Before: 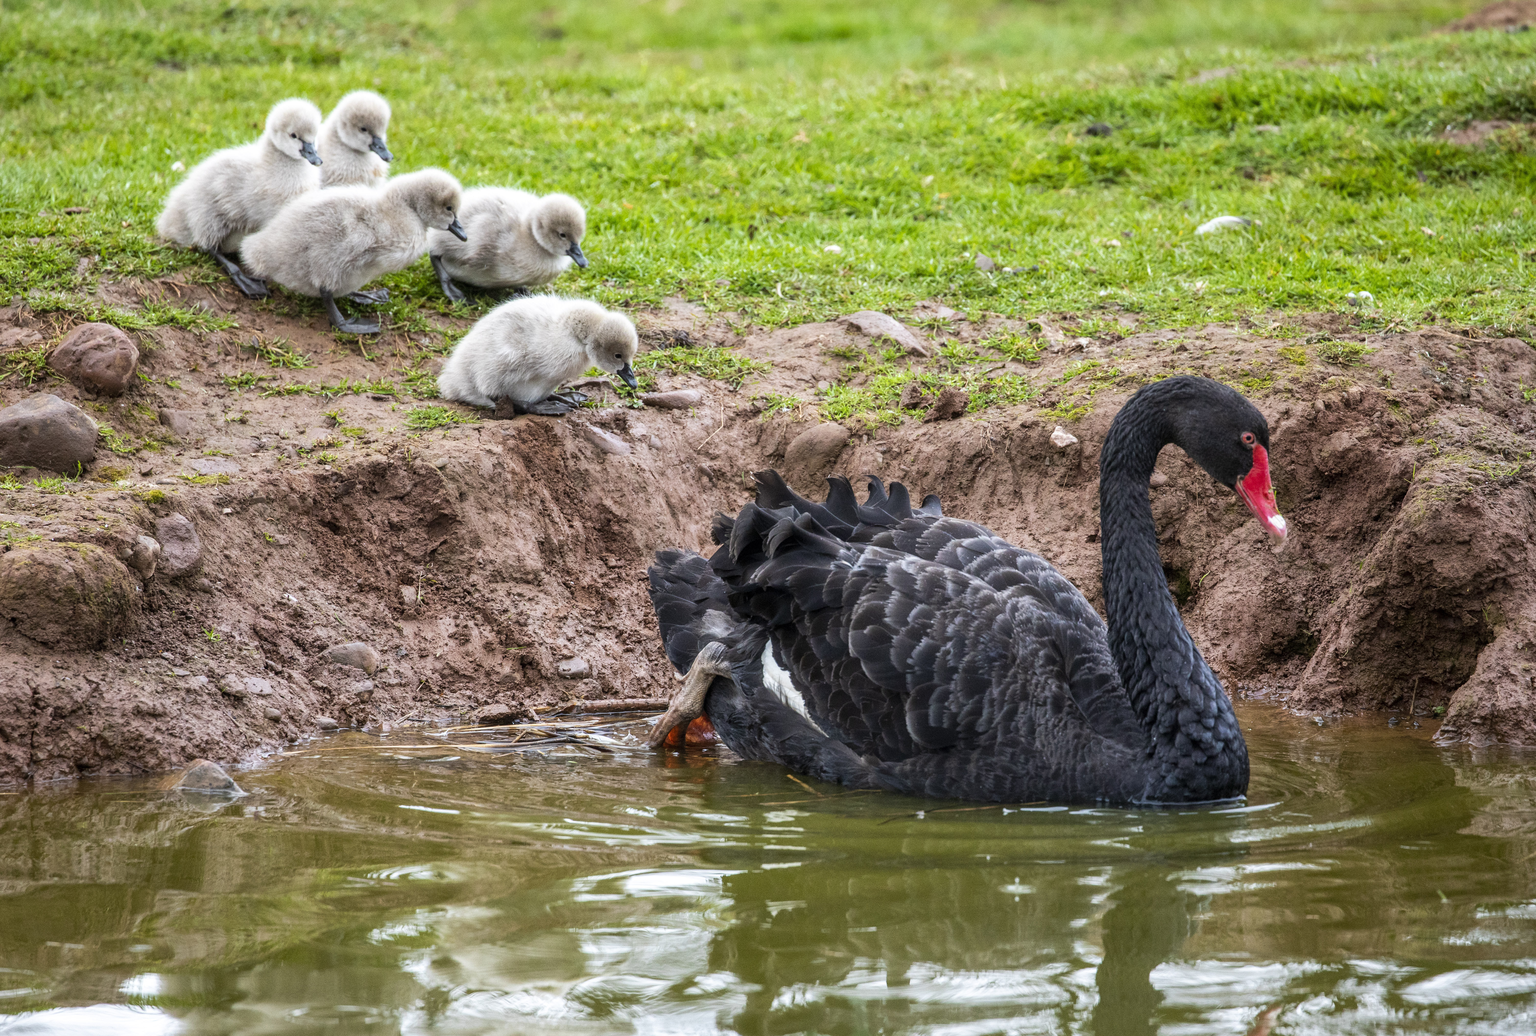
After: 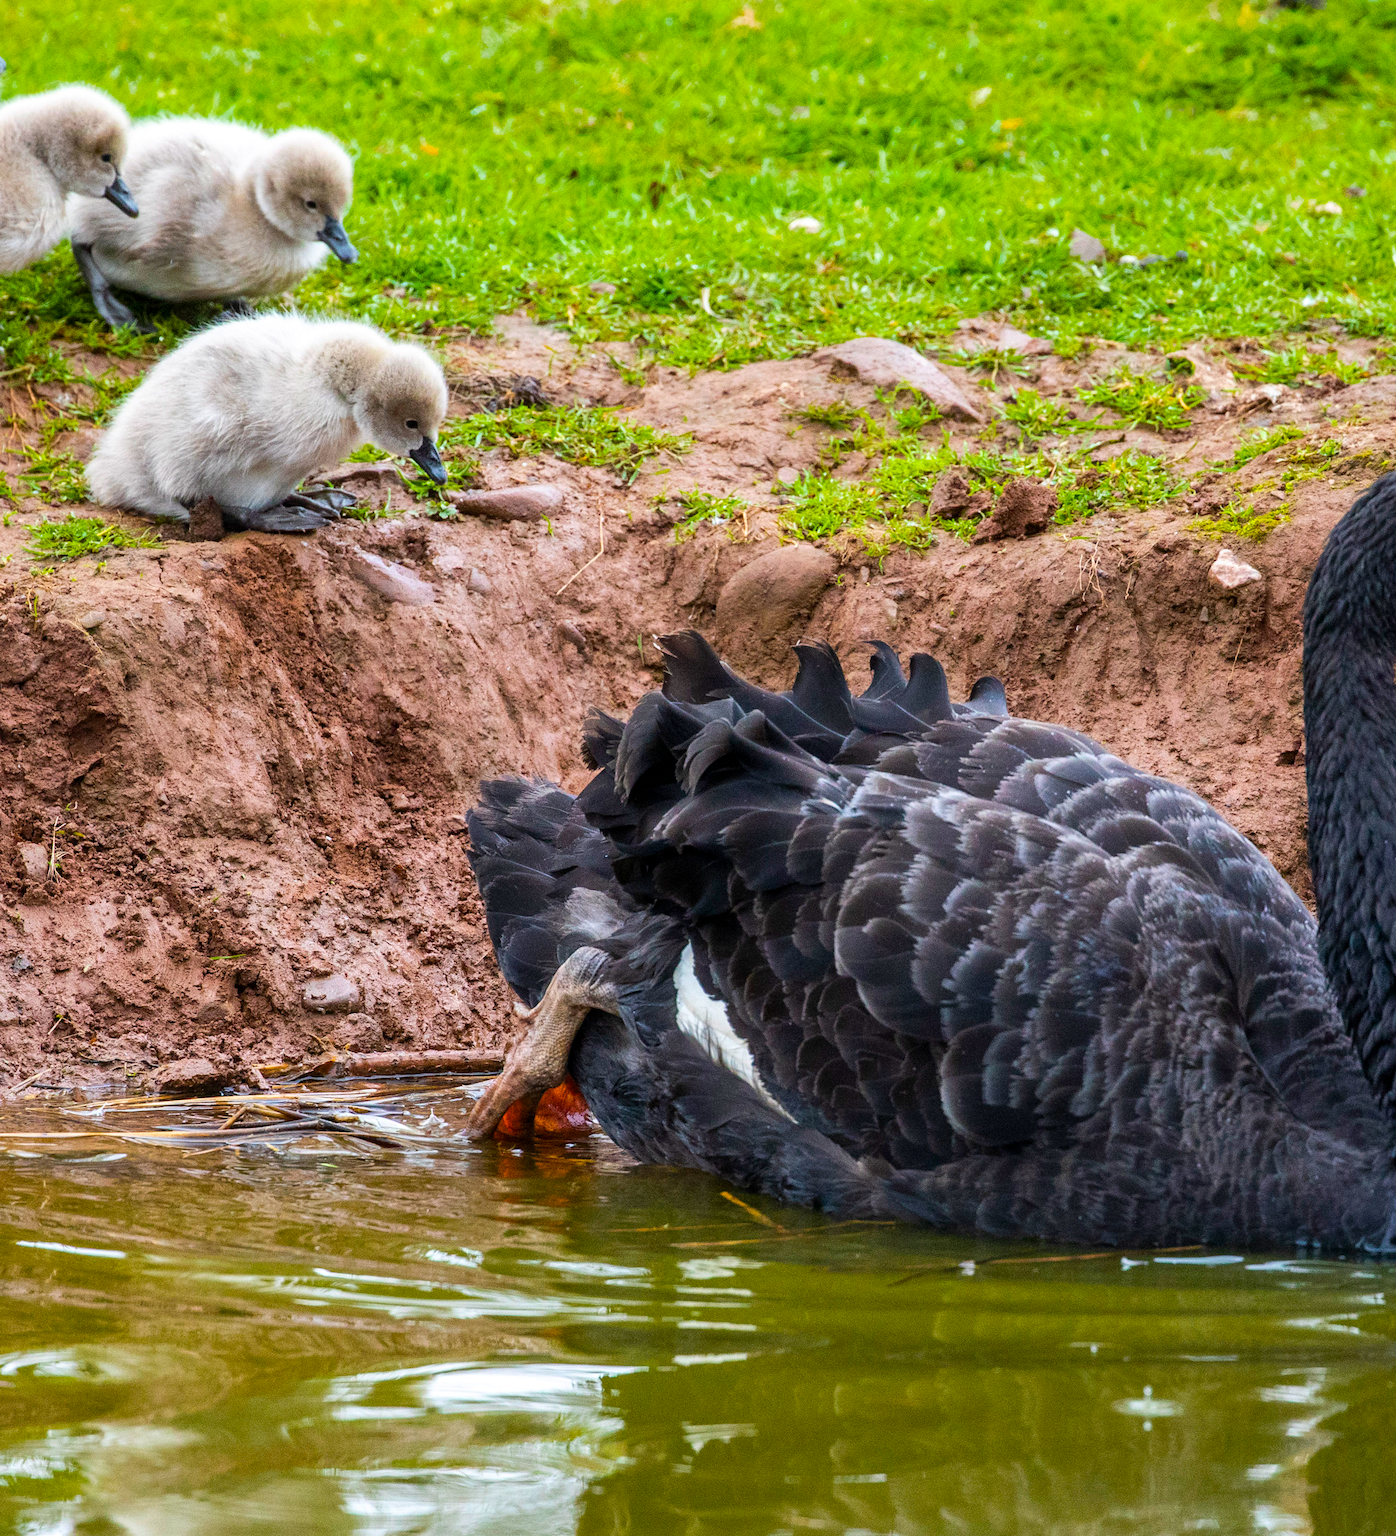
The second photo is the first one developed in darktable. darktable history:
color balance rgb: linear chroma grading › global chroma 15%, perceptual saturation grading › global saturation 30%
rotate and perspective: lens shift (horizontal) -0.055, automatic cropping off
crop and rotate: angle 0.02°, left 24.353%, top 13.219%, right 26.156%, bottom 8.224%
